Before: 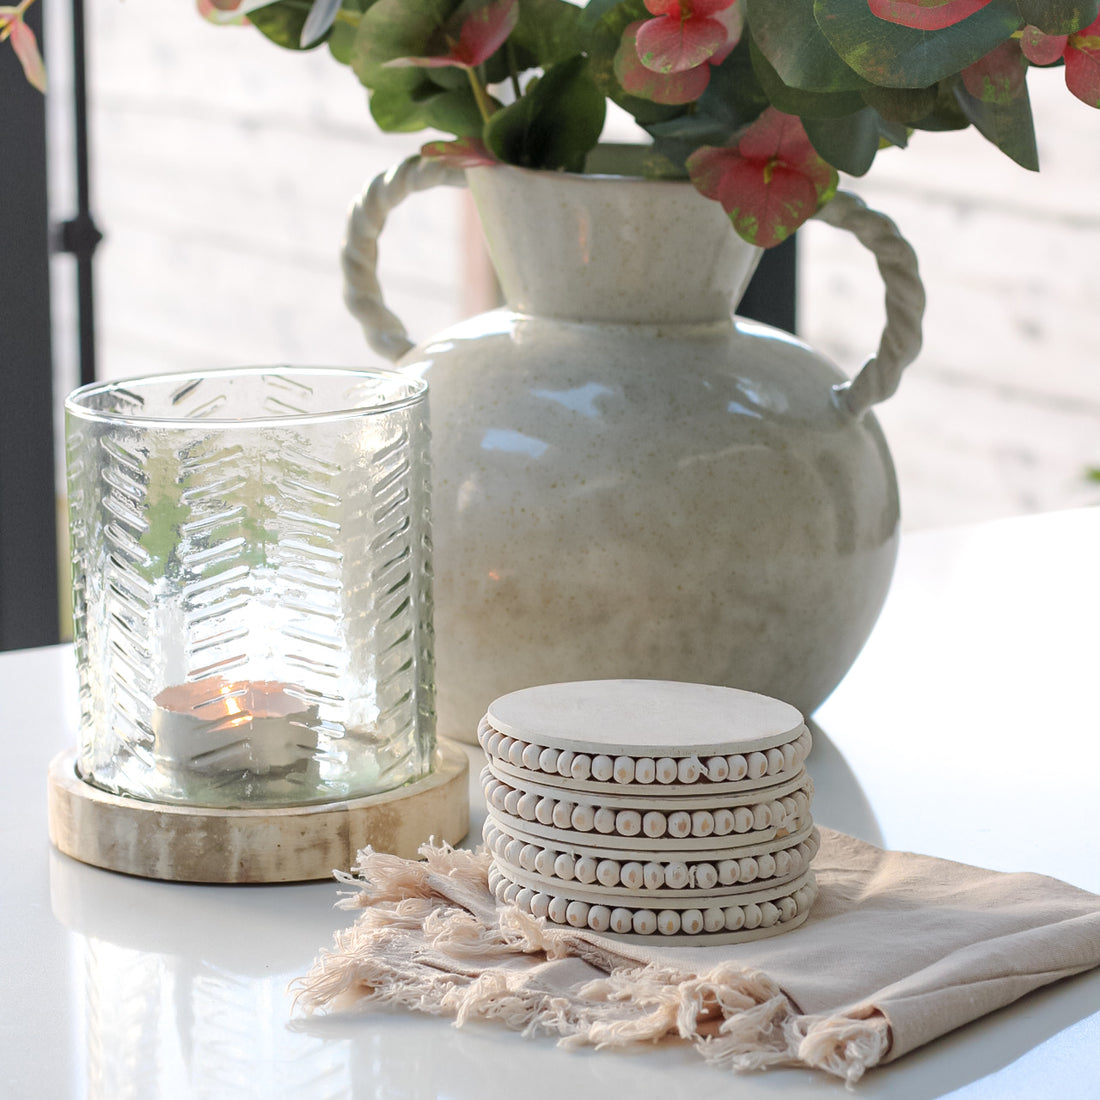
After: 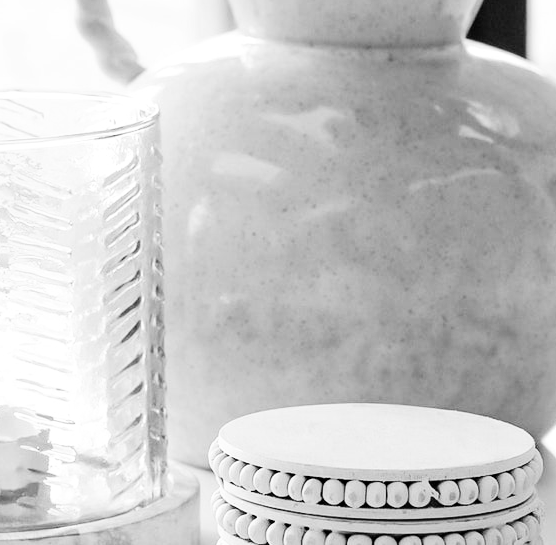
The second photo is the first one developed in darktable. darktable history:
crop: left 24.541%, top 25.143%, right 24.827%, bottom 25.282%
exposure: black level correction 0, exposure 0.691 EV, compensate highlight preservation false
filmic rgb: black relative exposure -5.02 EV, white relative exposure 3.55 EV, hardness 3.18, contrast 1.486, highlights saturation mix -49.36%, add noise in highlights 0, color science v3 (2019), use custom middle-gray values true, contrast in highlights soft
